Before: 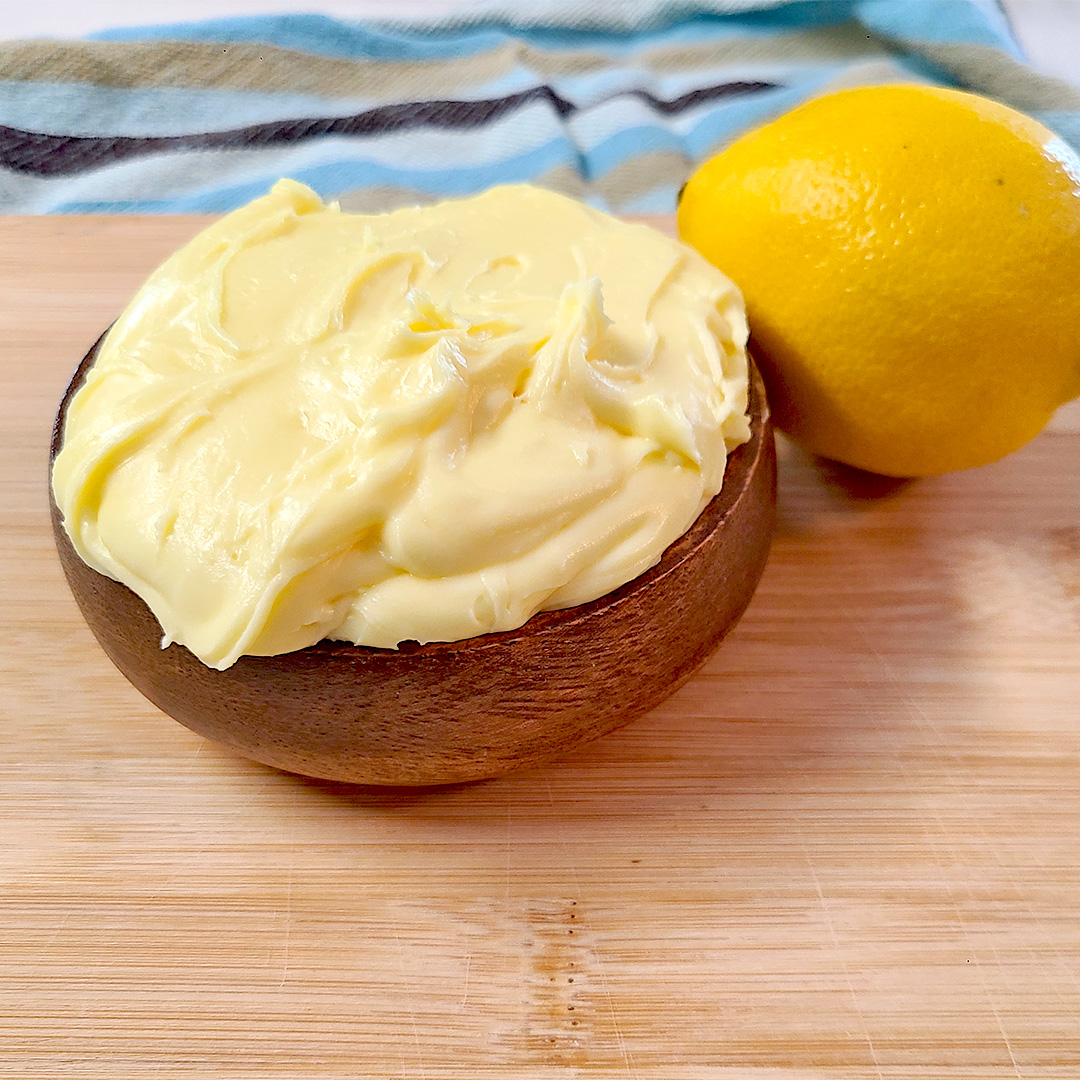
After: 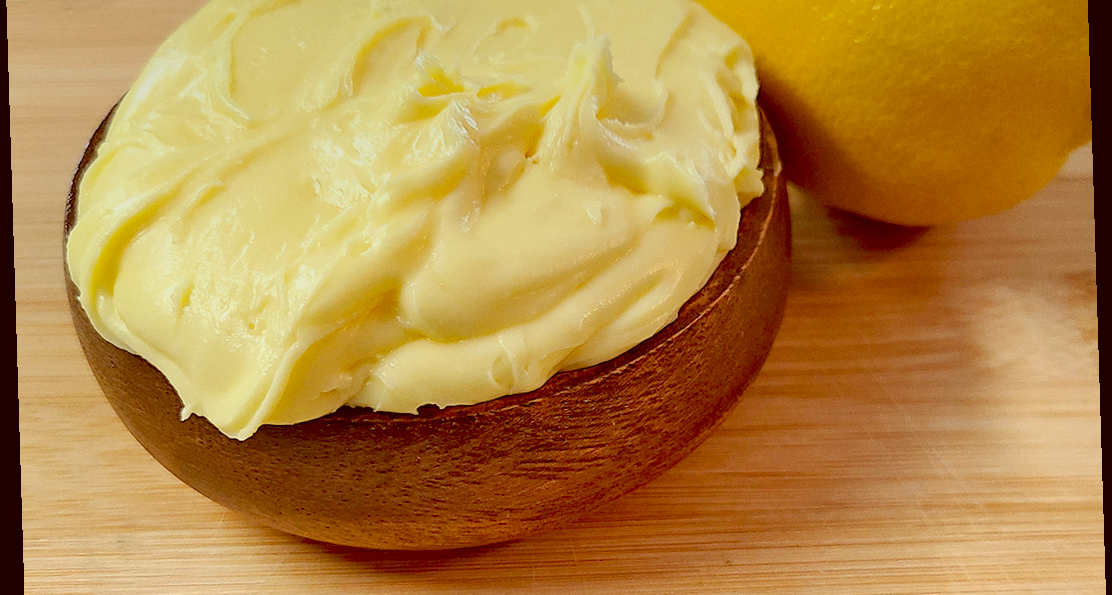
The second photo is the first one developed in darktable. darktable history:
graduated density: on, module defaults
color correction: highlights a* -5.3, highlights b* 9.8, shadows a* 9.8, shadows b* 24.26
crop and rotate: top 23.043%, bottom 23.437%
grain: coarseness 14.57 ISO, strength 8.8%
rotate and perspective: rotation -1.75°, automatic cropping off
